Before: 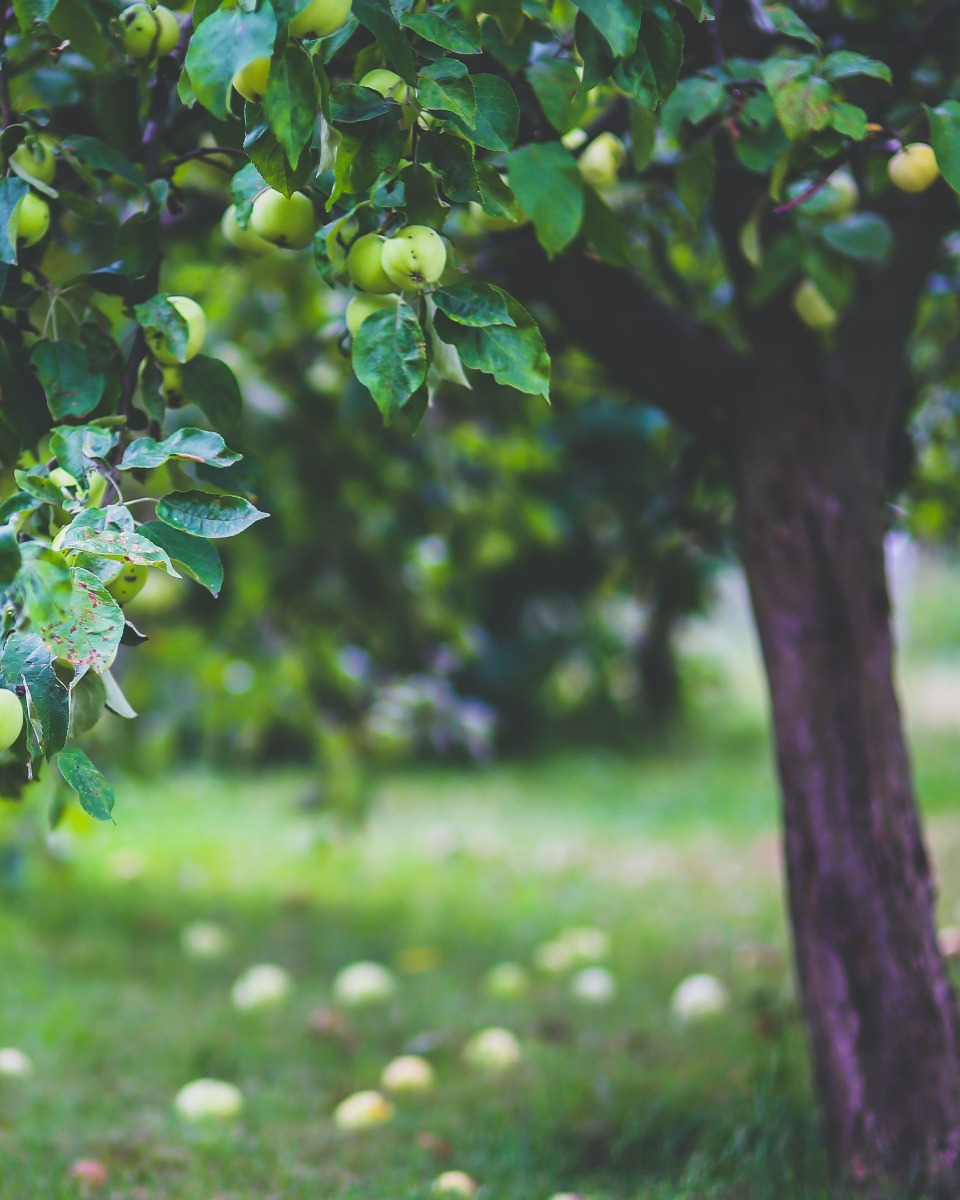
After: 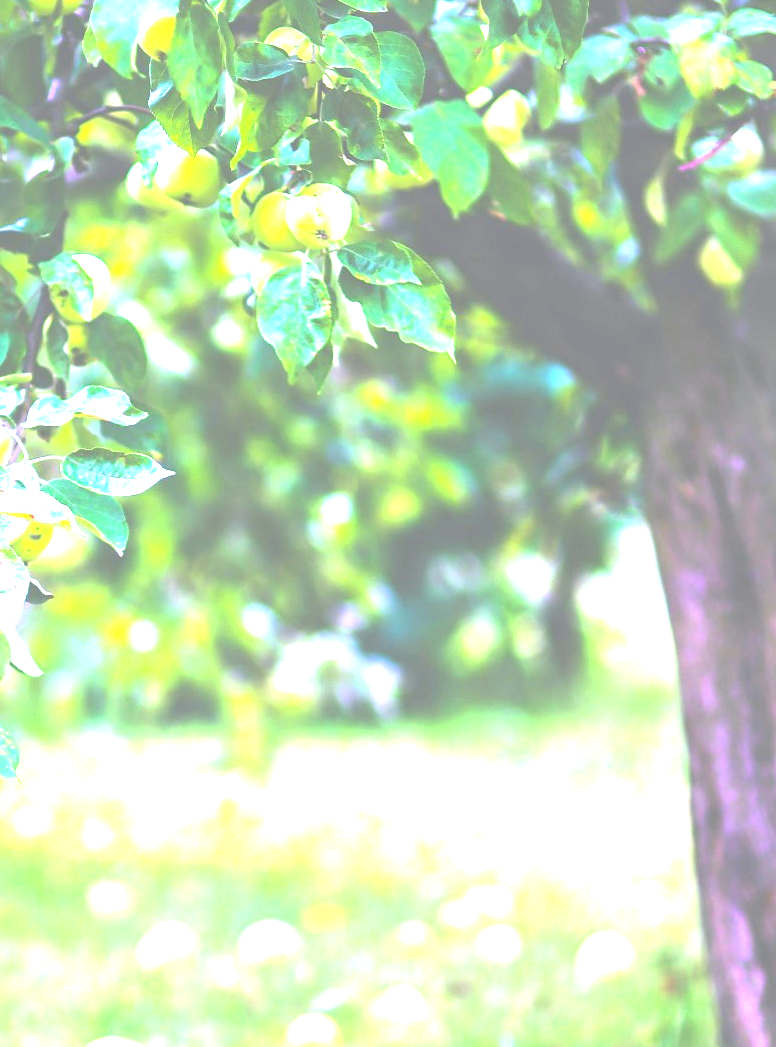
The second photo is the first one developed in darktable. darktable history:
crop: left 9.948%, top 3.572%, right 9.209%, bottom 9.164%
contrast brightness saturation: contrast -0.146, brightness 0.054, saturation -0.132
exposure: exposure 2.959 EV, compensate exposure bias true, compensate highlight preservation false
